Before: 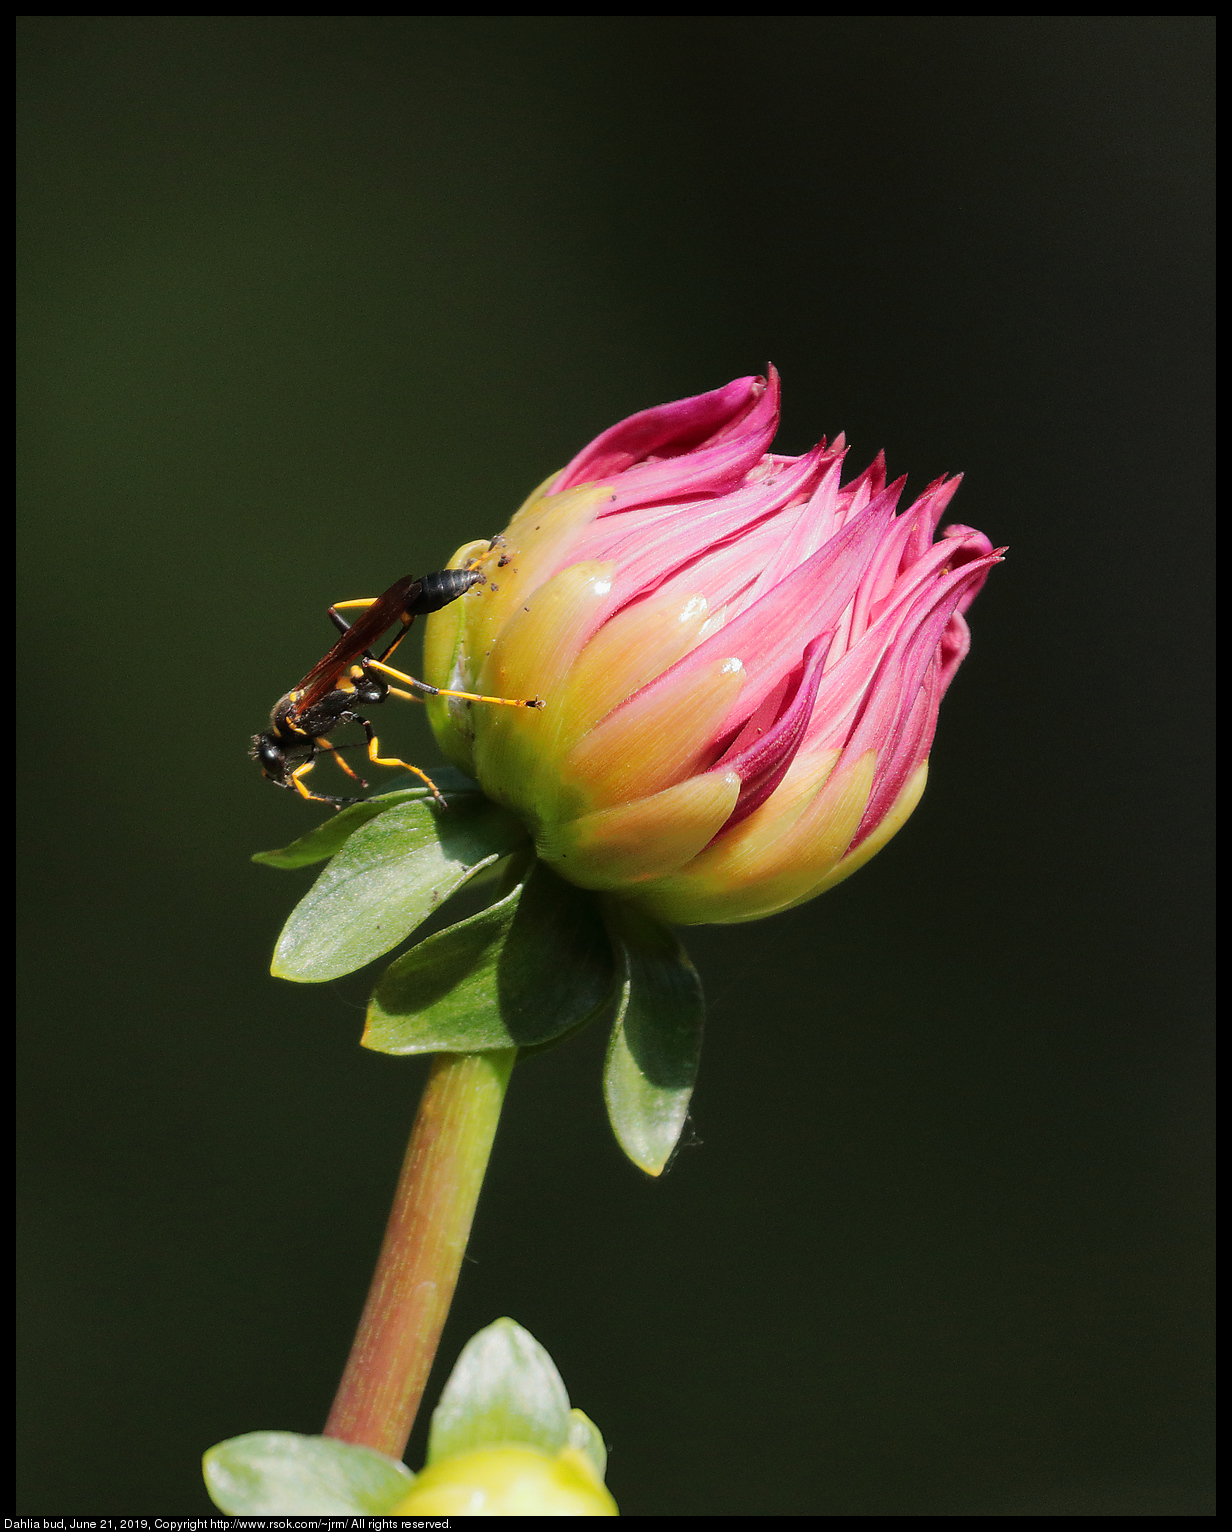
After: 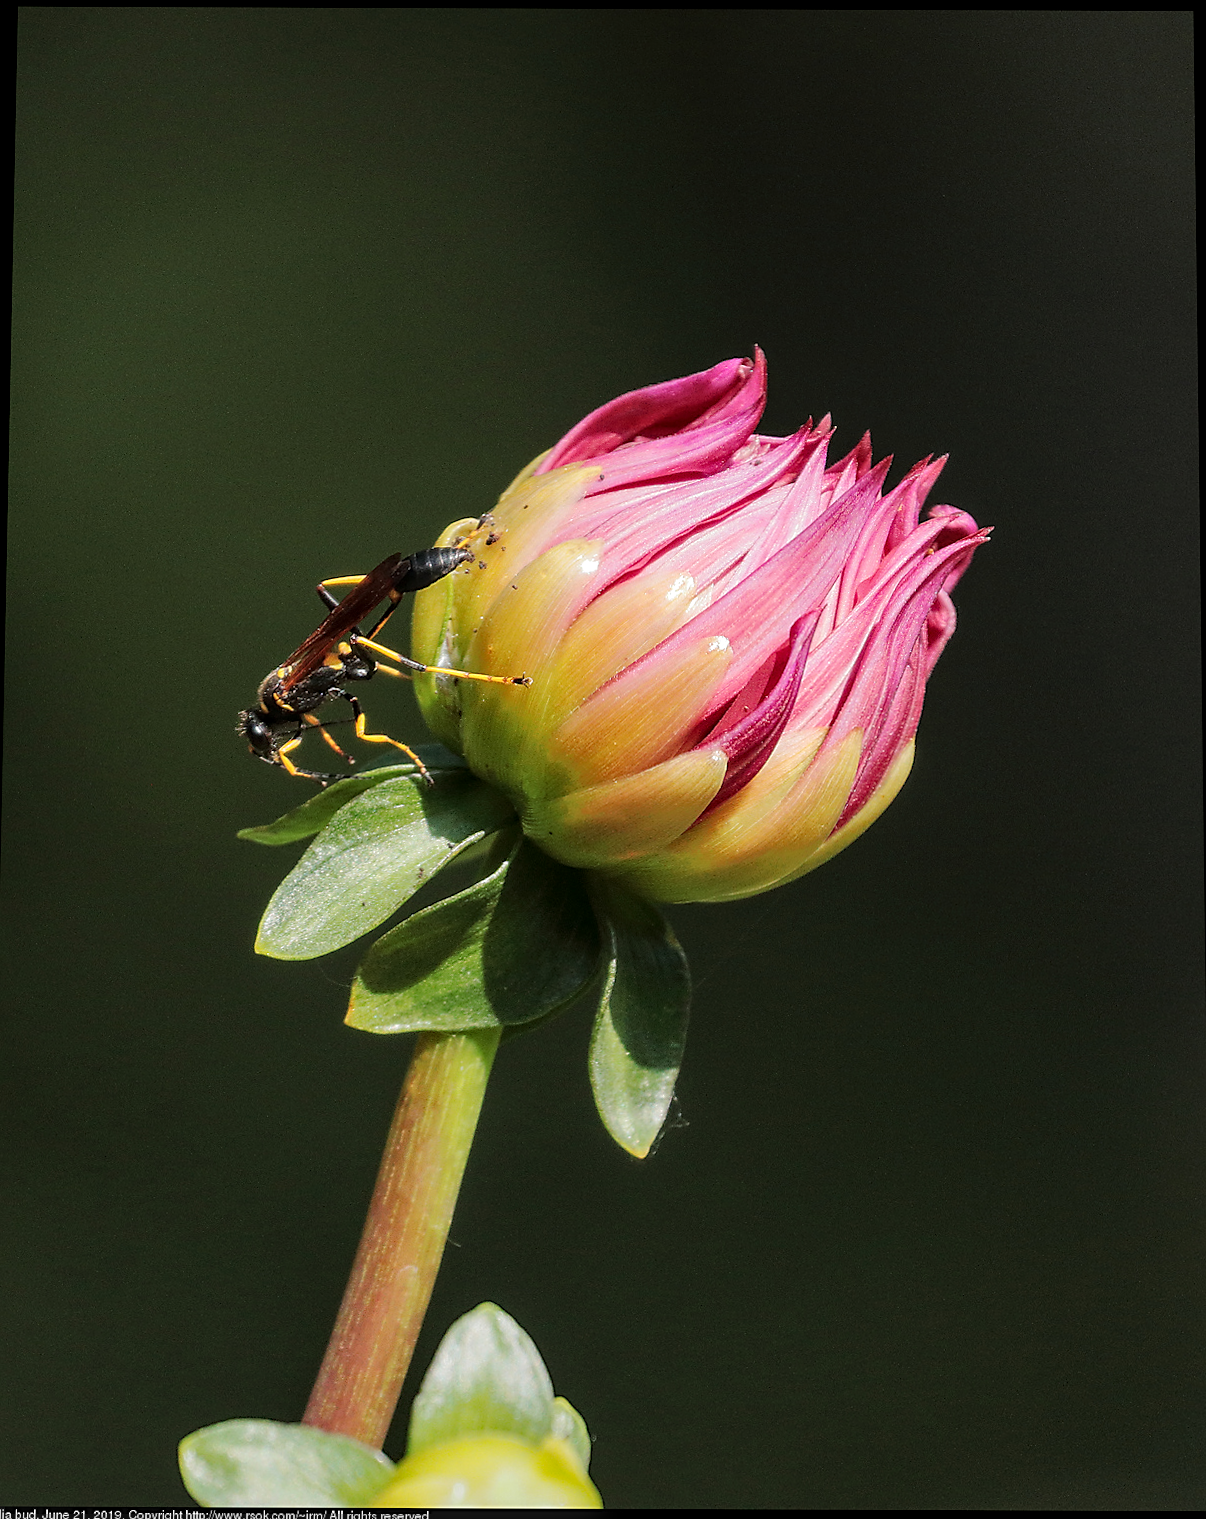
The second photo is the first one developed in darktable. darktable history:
local contrast: detail 130%
sharpen: on, module defaults
rotate and perspective: rotation 0.226°, lens shift (vertical) -0.042, crop left 0.023, crop right 0.982, crop top 0.006, crop bottom 0.994
